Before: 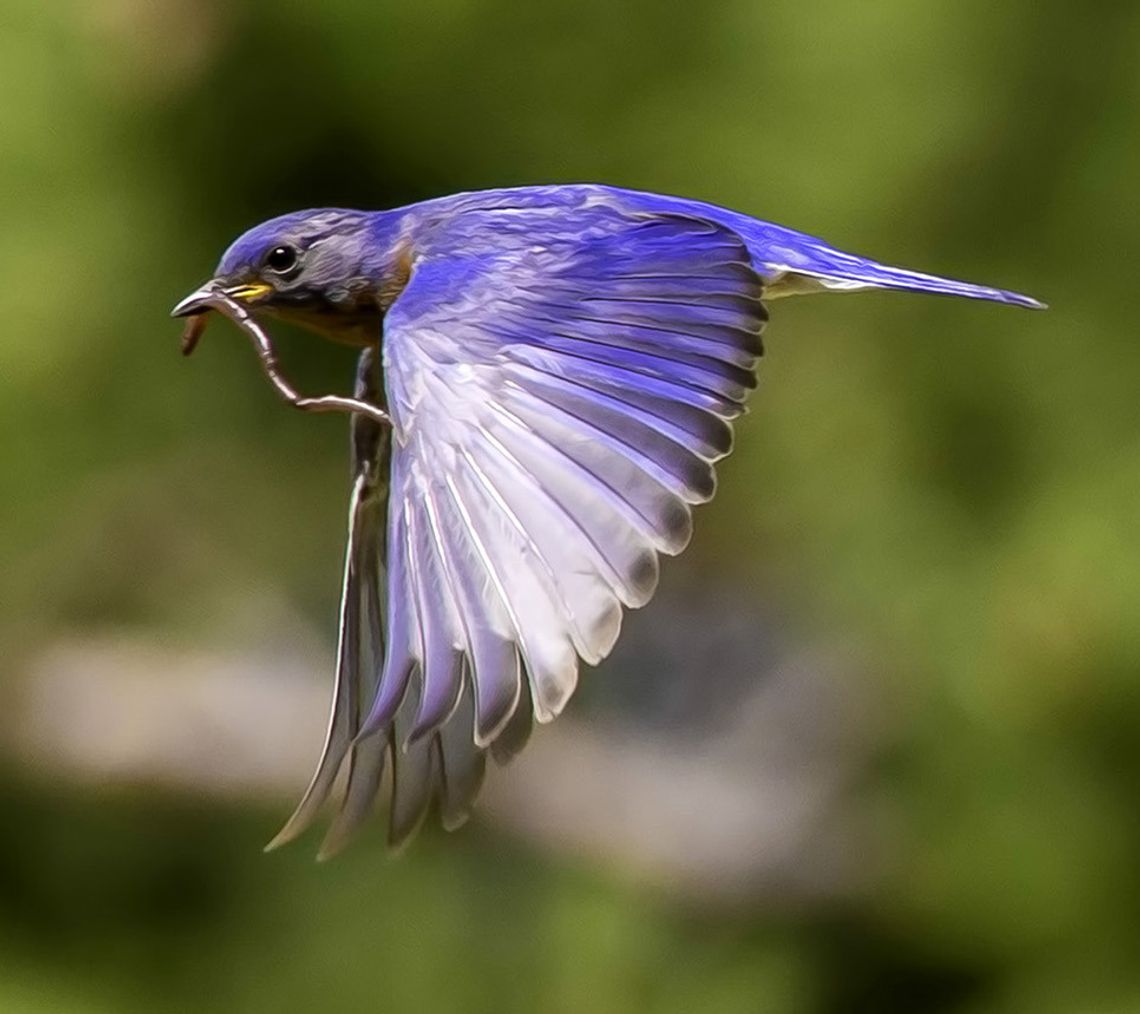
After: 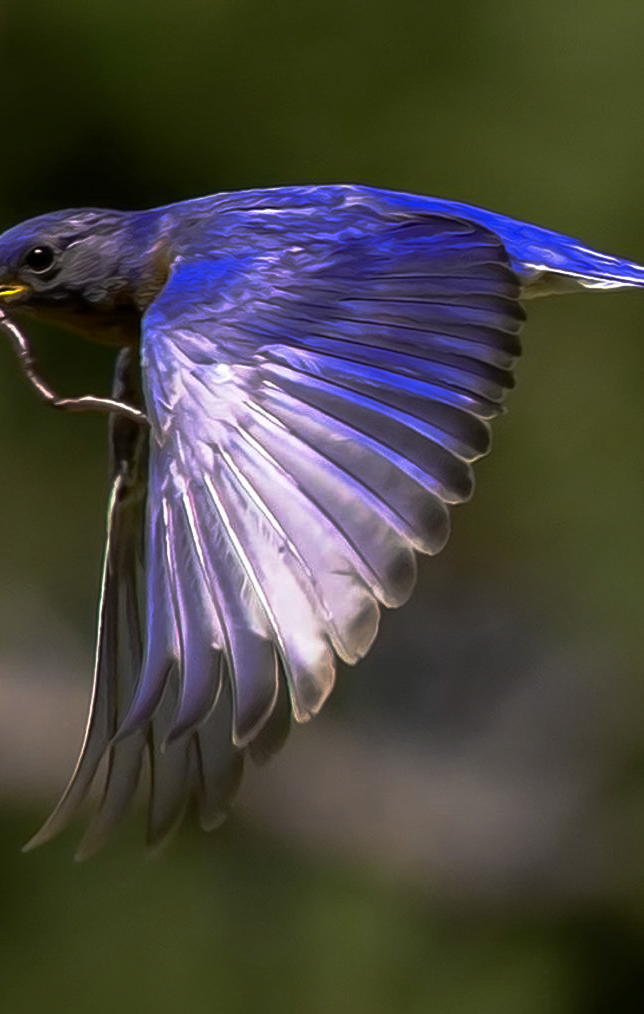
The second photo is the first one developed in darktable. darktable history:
crop: left 21.267%, right 22.193%
tone equalizer: edges refinement/feathering 500, mask exposure compensation -1.57 EV, preserve details no
base curve: curves: ch0 [(0, 0) (0.564, 0.291) (0.802, 0.731) (1, 1)], preserve colors none
